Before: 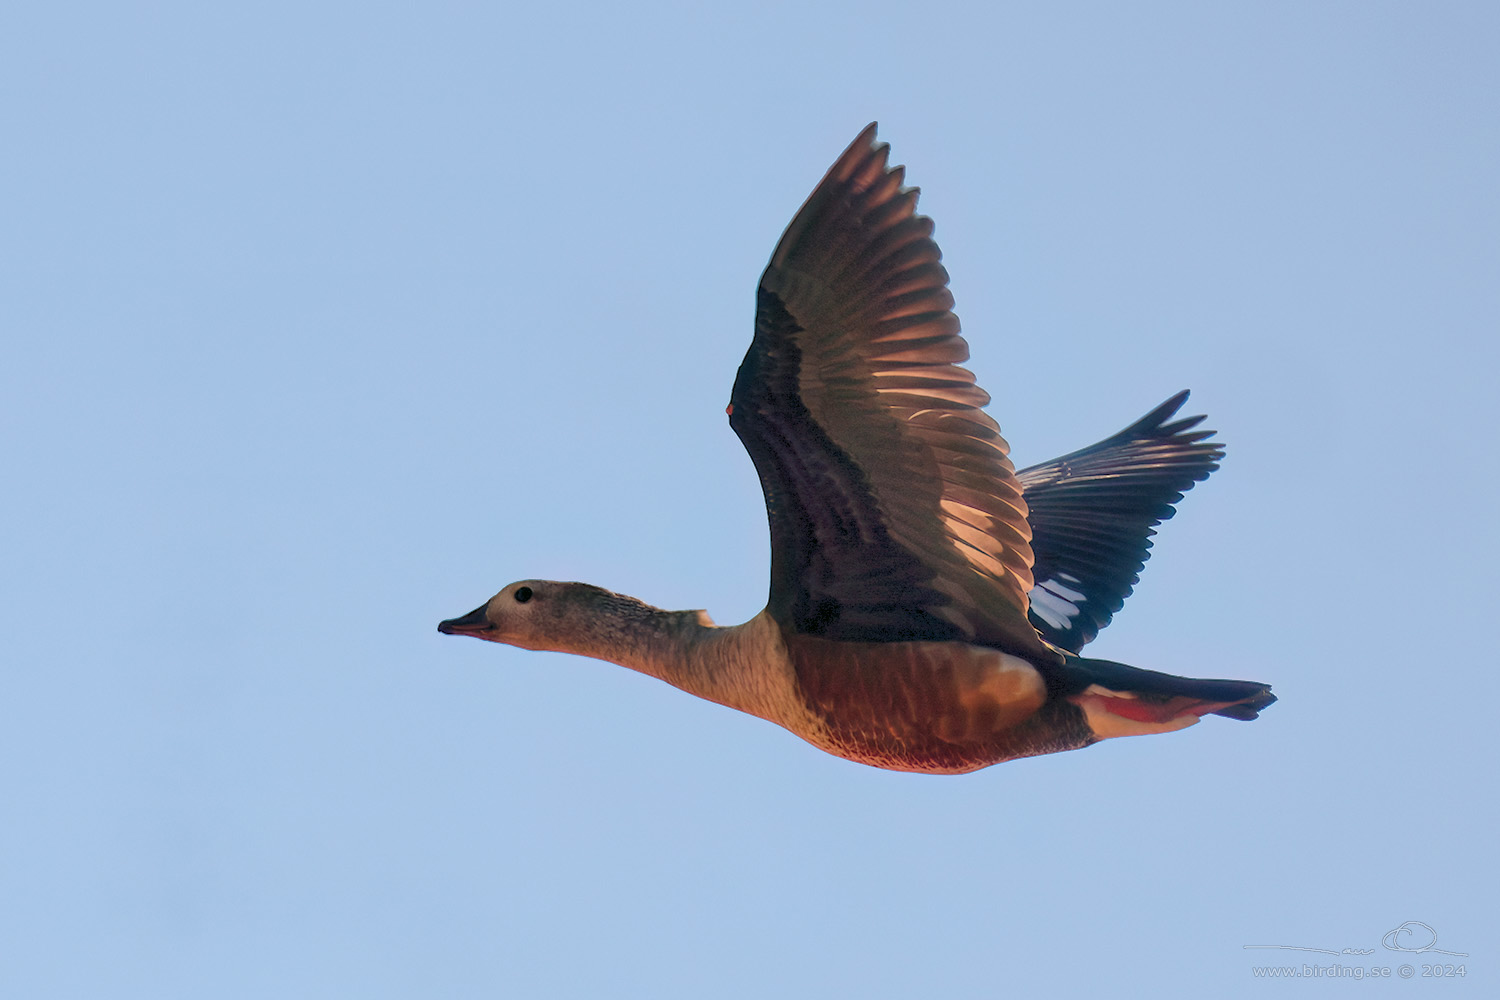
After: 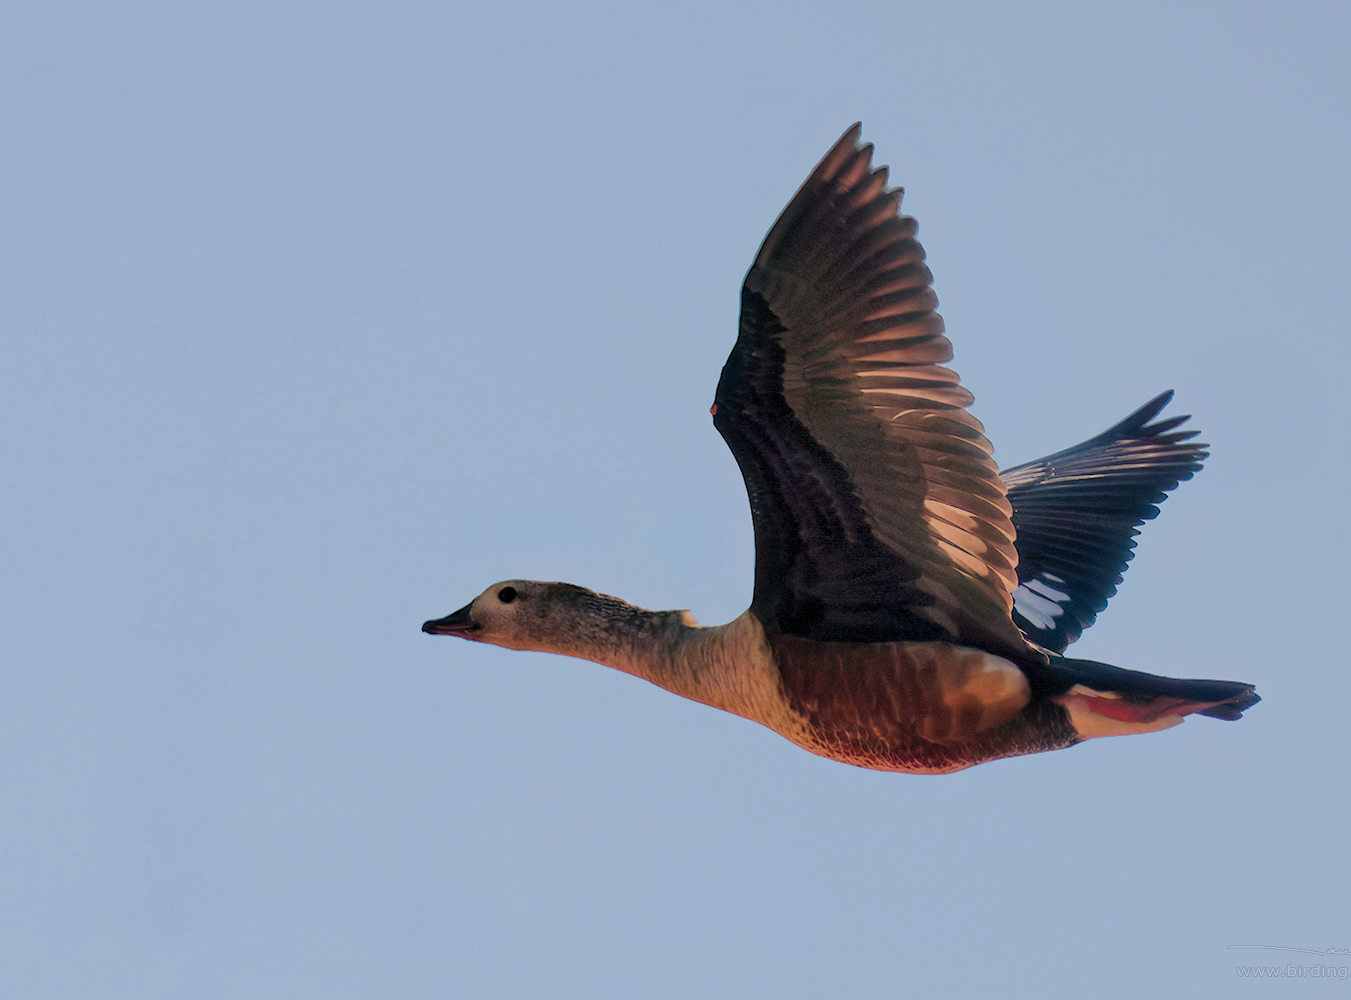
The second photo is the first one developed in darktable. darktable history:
crop and rotate: left 1.088%, right 8.807%
filmic rgb: black relative exposure -7.65 EV, white relative exposure 4.56 EV, hardness 3.61, contrast 1.05
